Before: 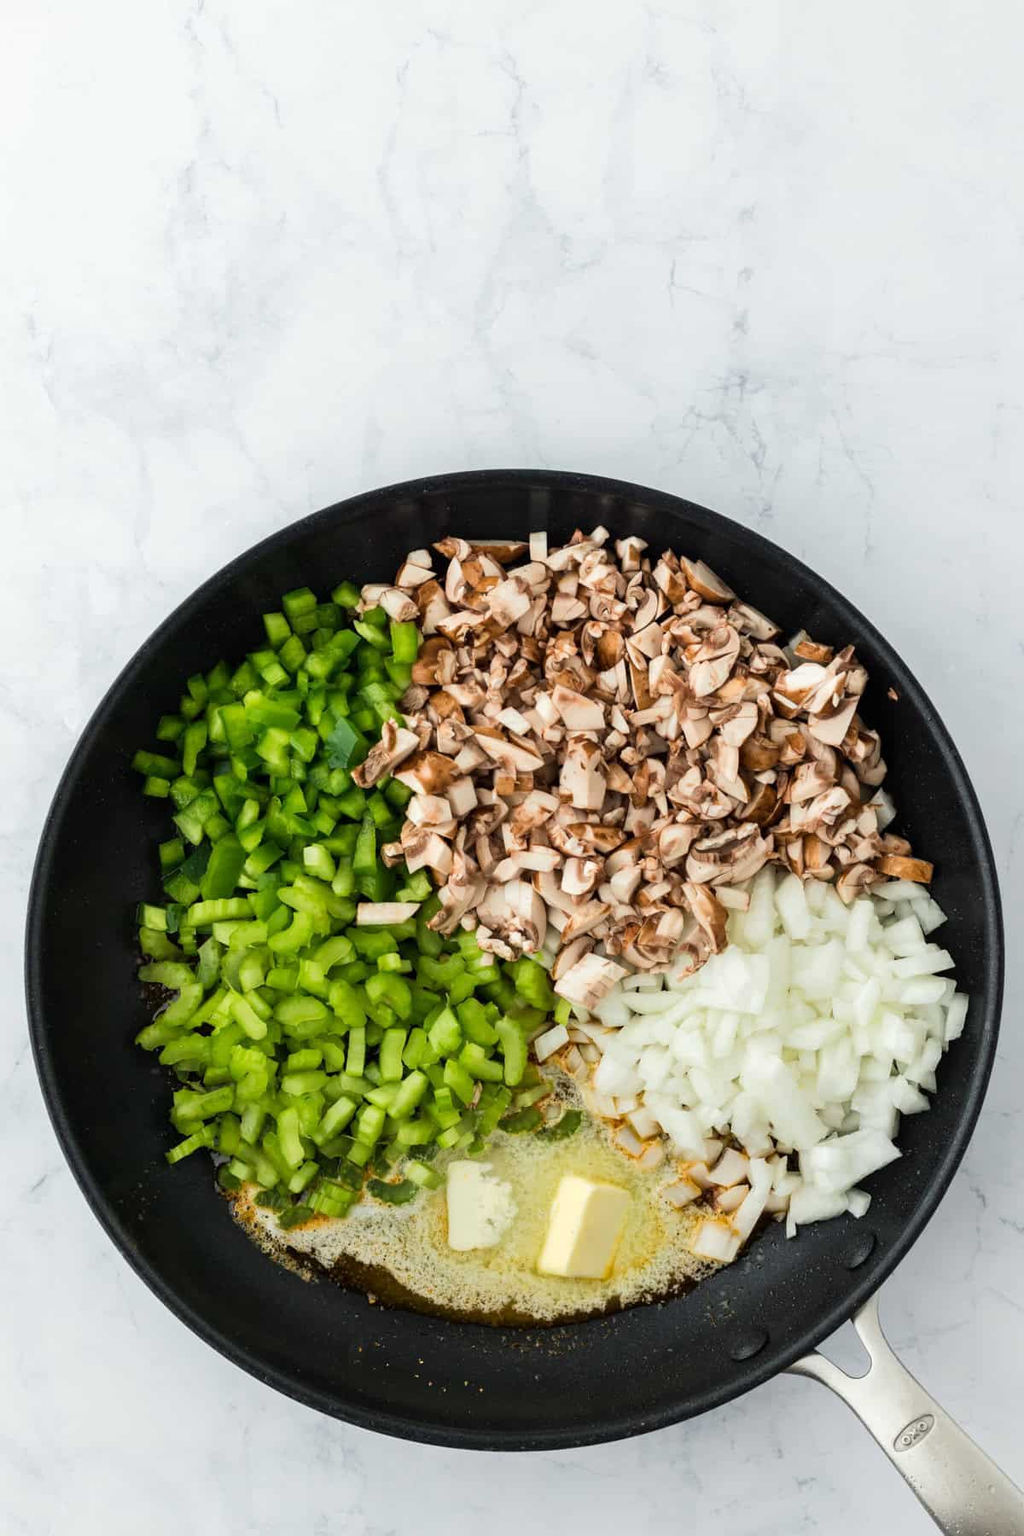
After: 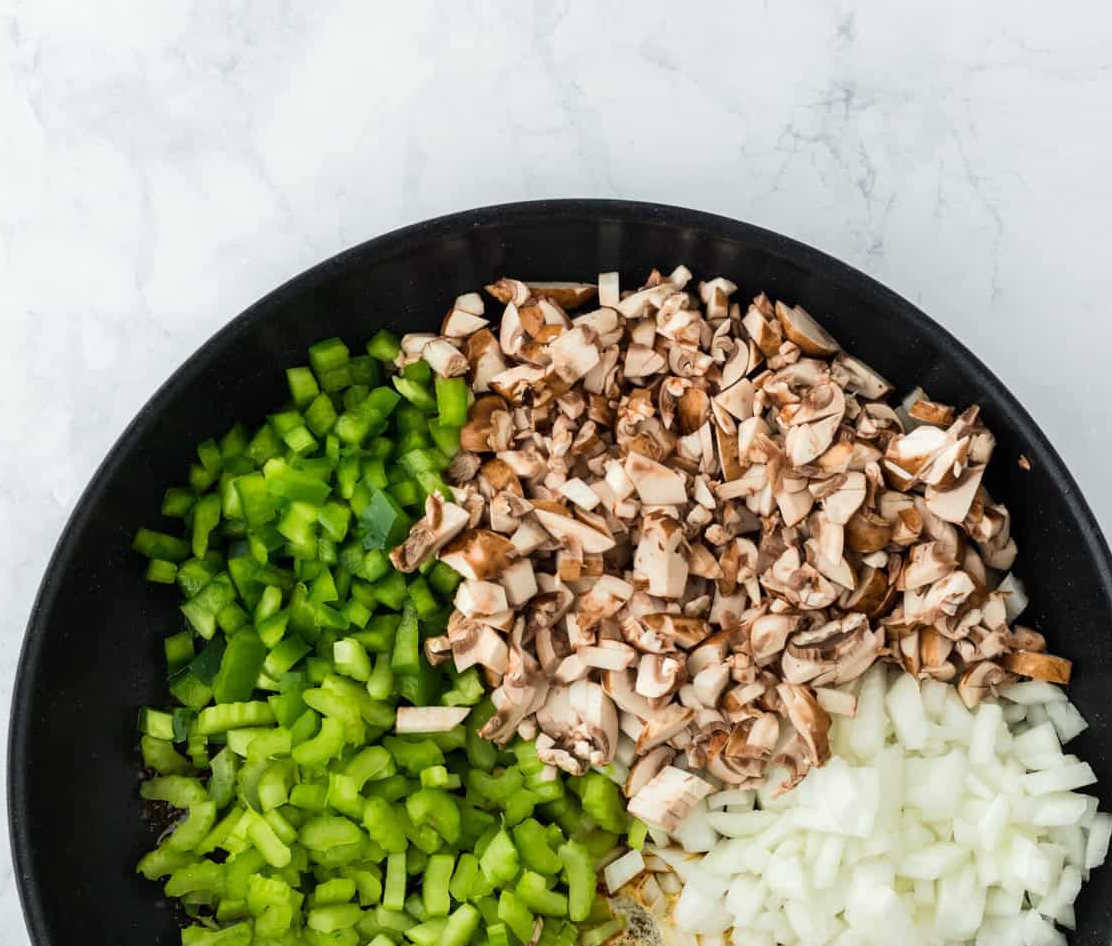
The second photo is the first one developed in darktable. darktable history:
crop: left 1.838%, top 19.506%, right 5.447%, bottom 27.908%
